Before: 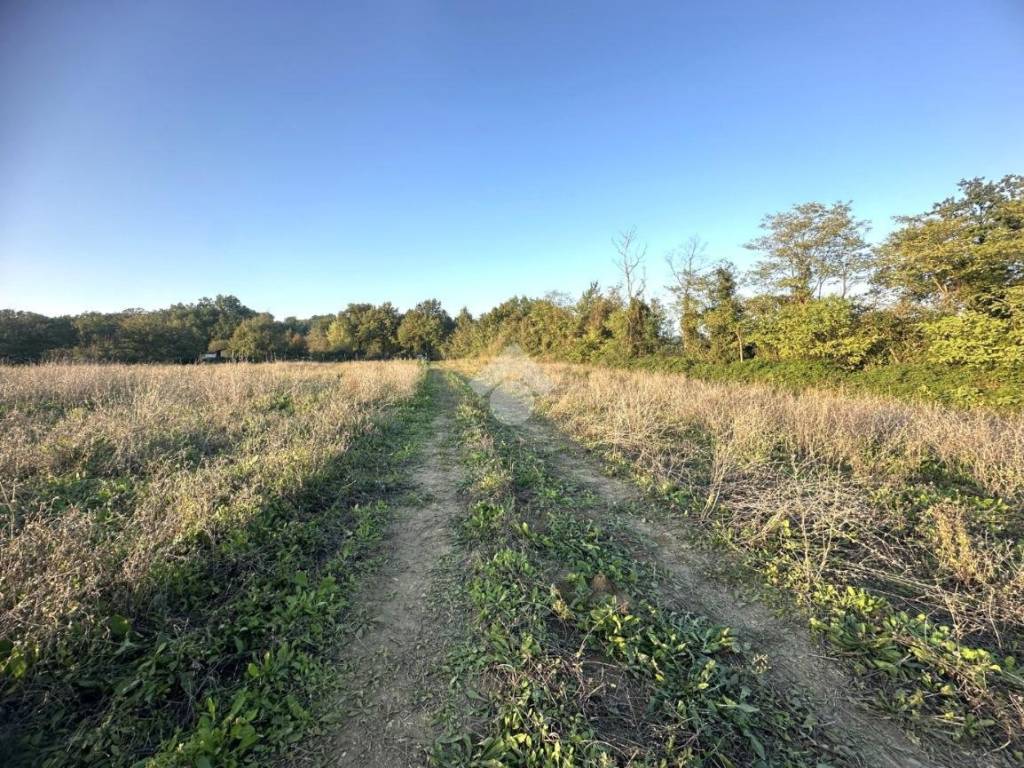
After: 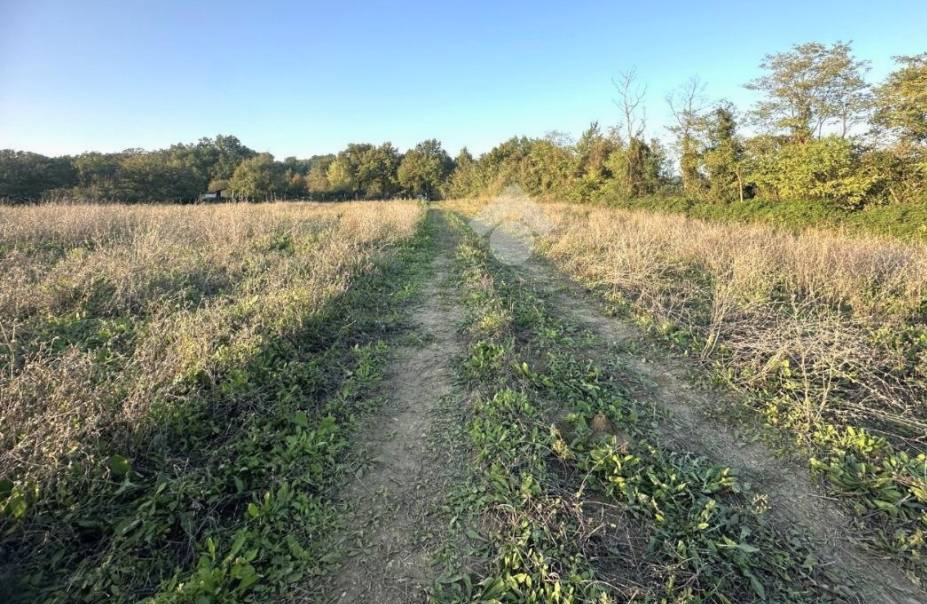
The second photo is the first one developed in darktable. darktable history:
crop: top 20.916%, right 9.437%, bottom 0.316%
exposure: exposure -0.064 EV, compensate highlight preservation false
contrast brightness saturation: contrast 0.05, brightness 0.06, saturation 0.01
